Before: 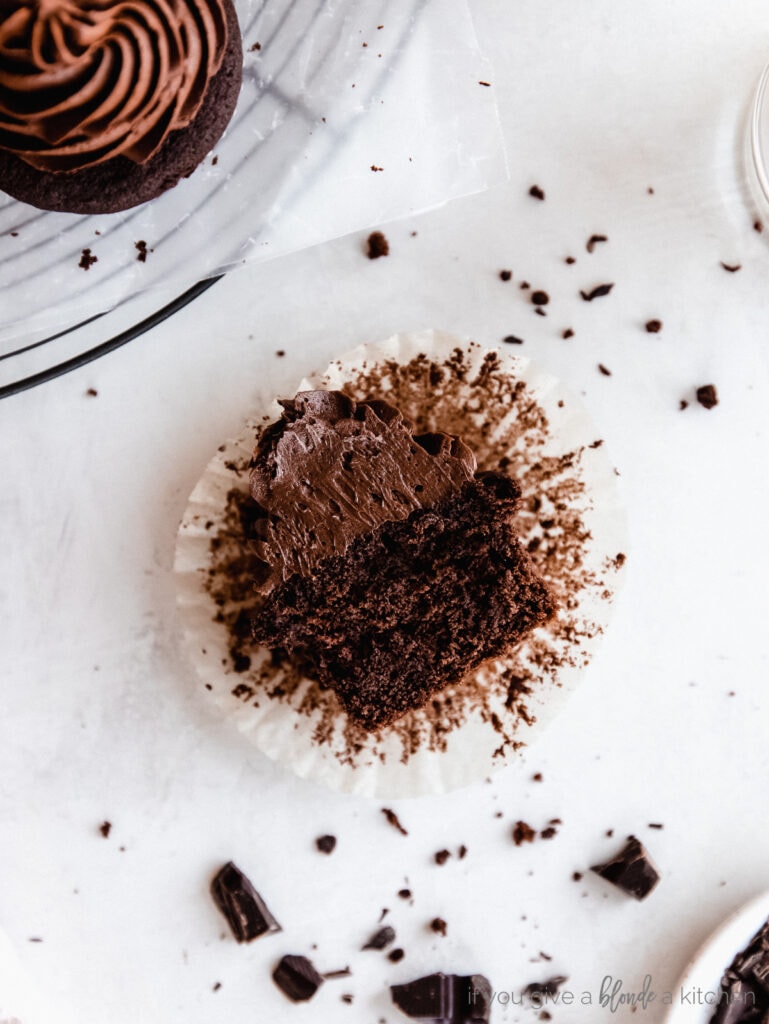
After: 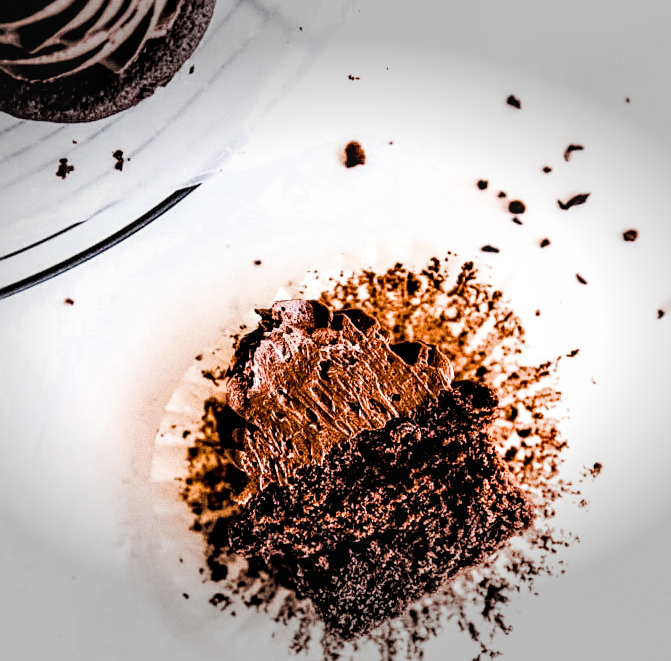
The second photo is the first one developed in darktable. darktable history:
crop: left 3.015%, top 8.969%, right 9.647%, bottom 26.457%
vignetting: fall-off start 79.43%, saturation -0.649, width/height ratio 1.327, unbound false
color balance rgb: perceptual saturation grading › global saturation 25%, perceptual brilliance grading › global brilliance 35%, perceptual brilliance grading › highlights 50%, perceptual brilliance grading › mid-tones 60%, perceptual brilliance grading › shadows 35%, global vibrance 20%
grain: coarseness 0.09 ISO, strength 40%
local contrast: detail 150%
sharpen: on, module defaults
exposure: black level correction 0.005, exposure 0.001 EV, compensate highlight preservation false
filmic rgb: black relative exposure -6.98 EV, white relative exposure 5.63 EV, hardness 2.86
